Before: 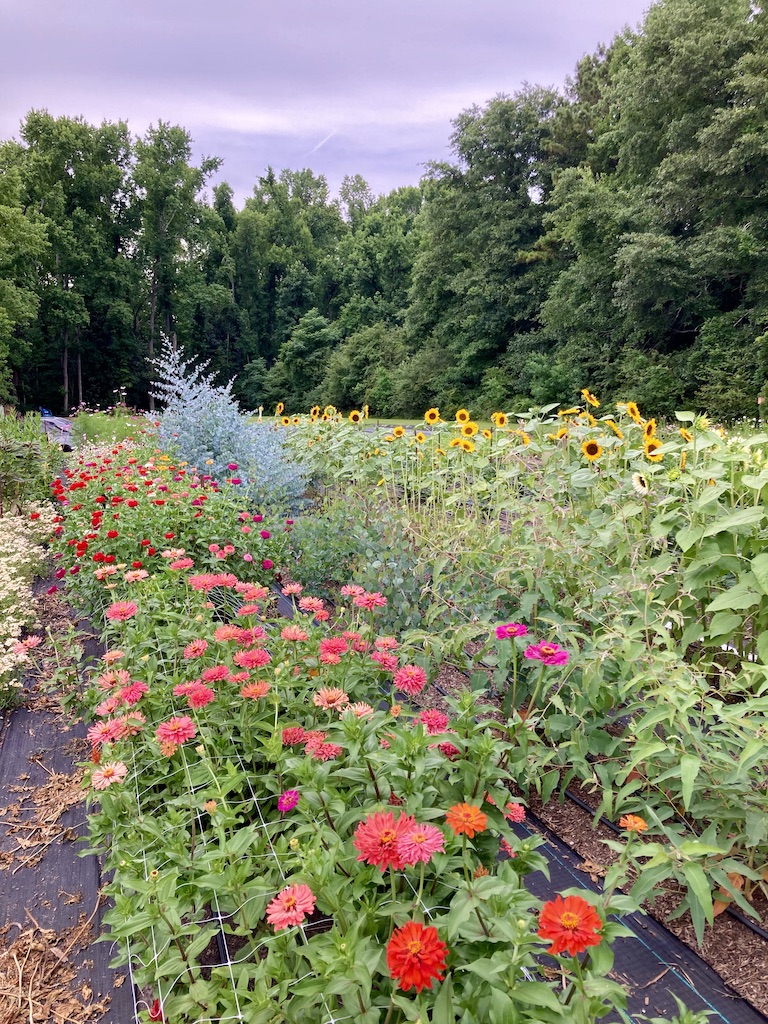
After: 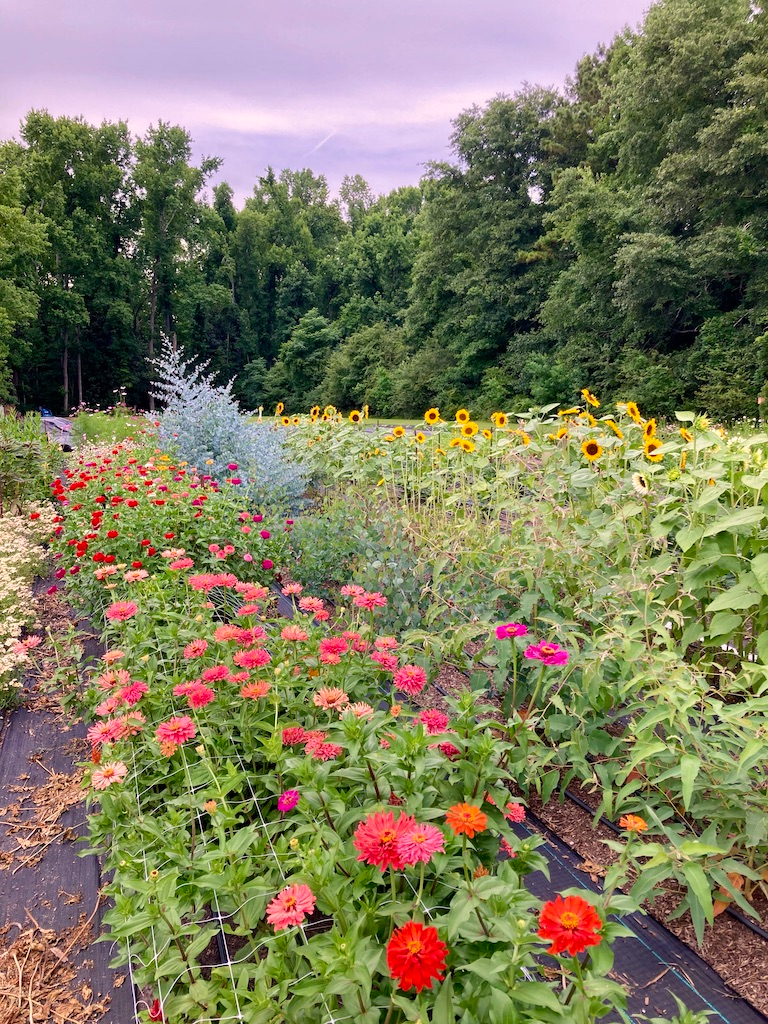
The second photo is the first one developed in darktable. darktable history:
color correction: highlights a* 3.71, highlights b* 5.12
